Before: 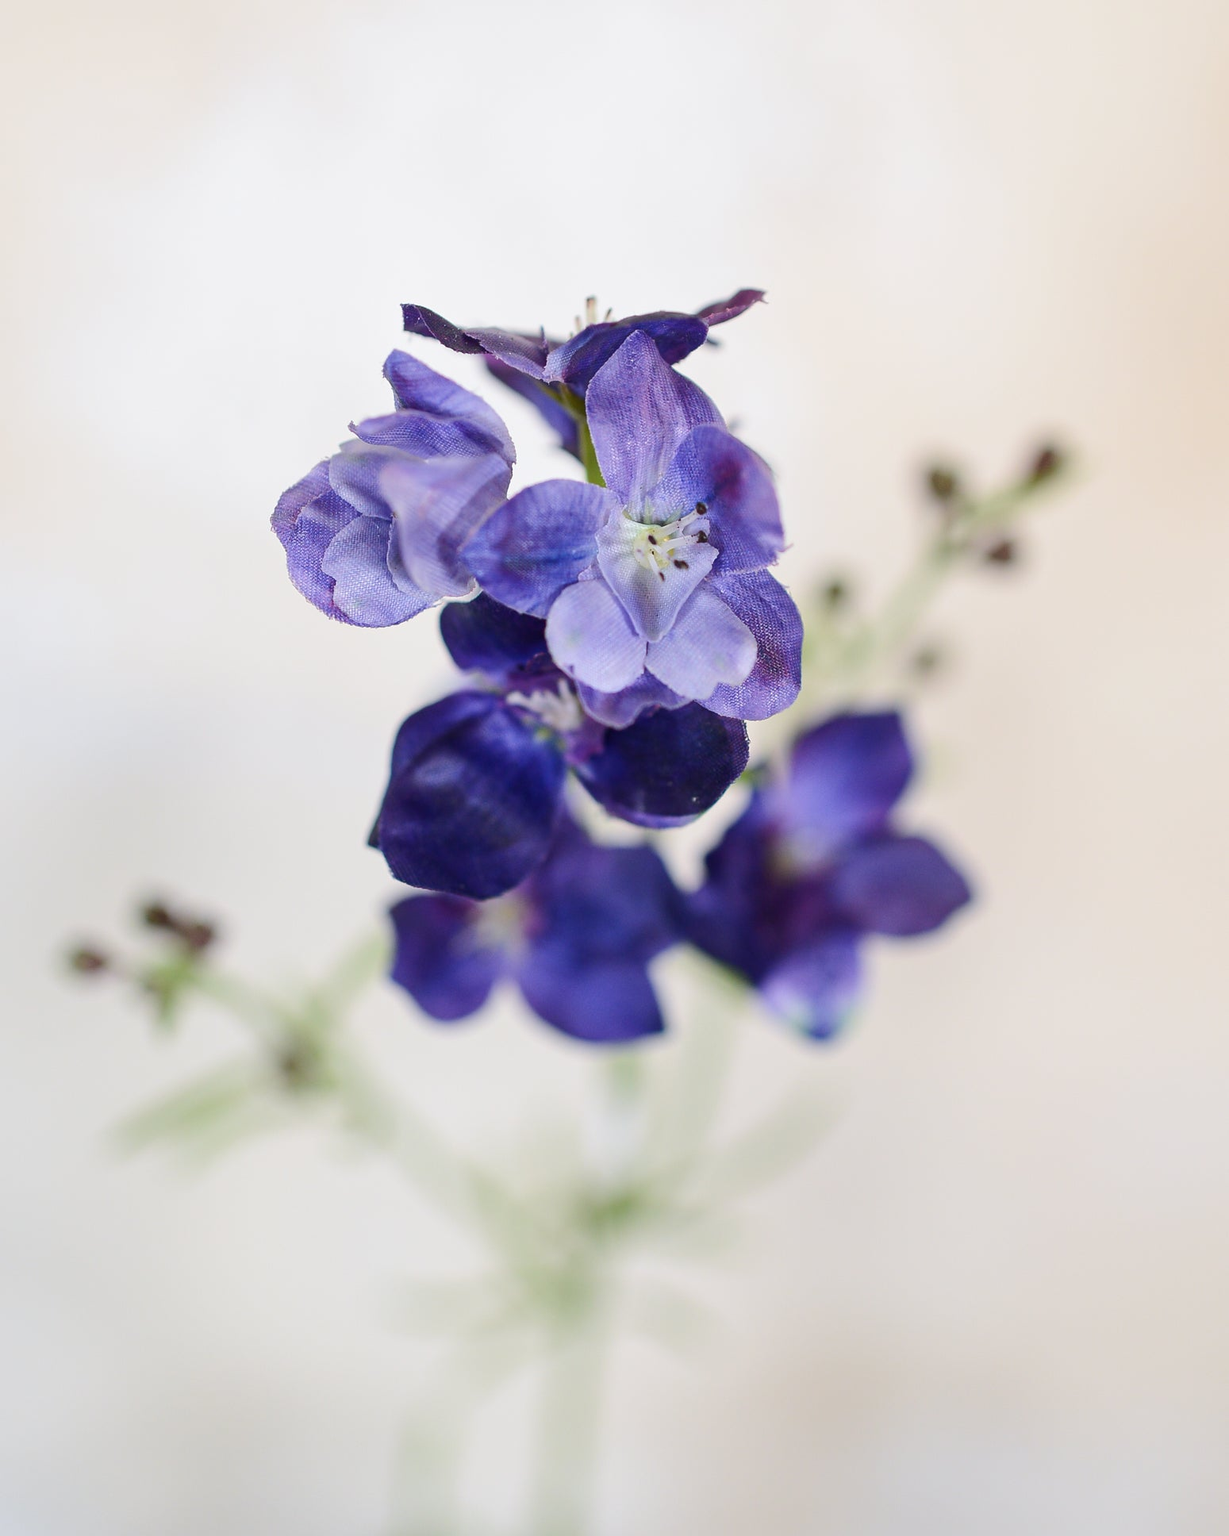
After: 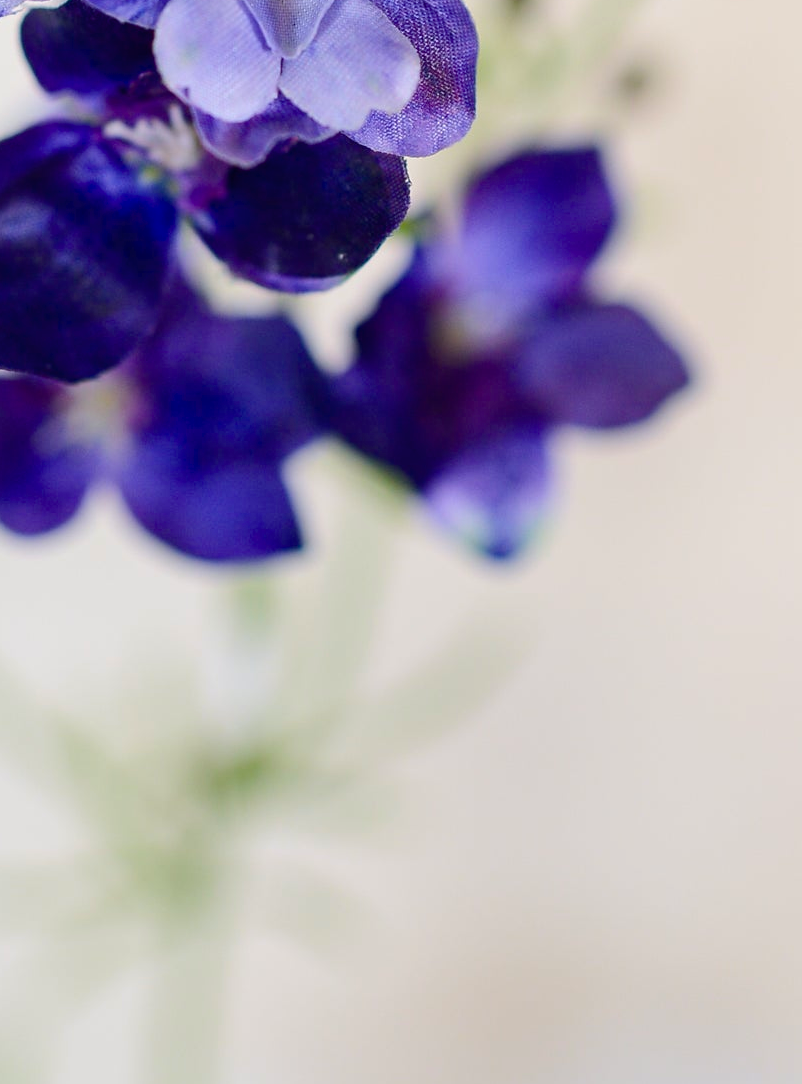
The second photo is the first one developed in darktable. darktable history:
rgb levels: preserve colors max RGB
crop: left 34.479%, top 38.822%, right 13.718%, bottom 5.172%
color balance rgb: linear chroma grading › shadows -8%, linear chroma grading › global chroma 10%, perceptual saturation grading › global saturation 2%, perceptual saturation grading › highlights -2%, perceptual saturation grading › mid-tones 4%, perceptual saturation grading › shadows 8%, perceptual brilliance grading › global brilliance 2%, perceptual brilliance grading › highlights -4%, global vibrance 16%, saturation formula JzAzBz (2021)
